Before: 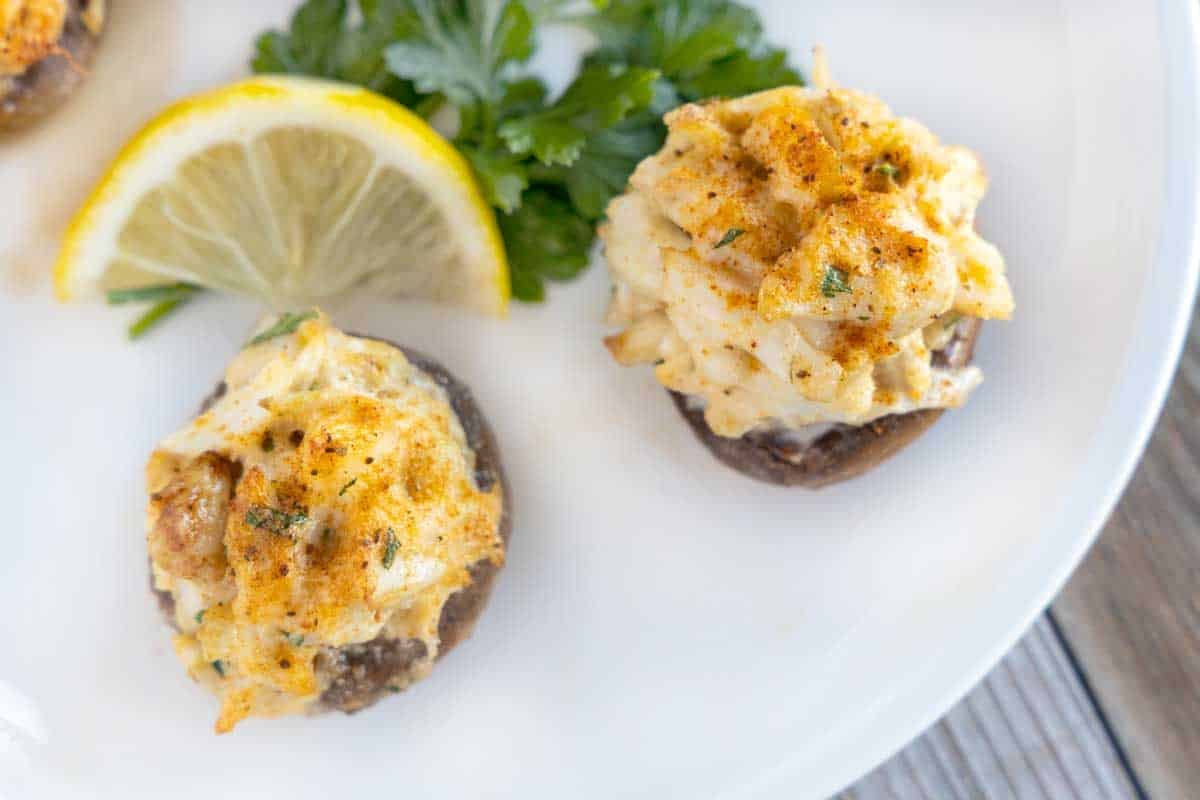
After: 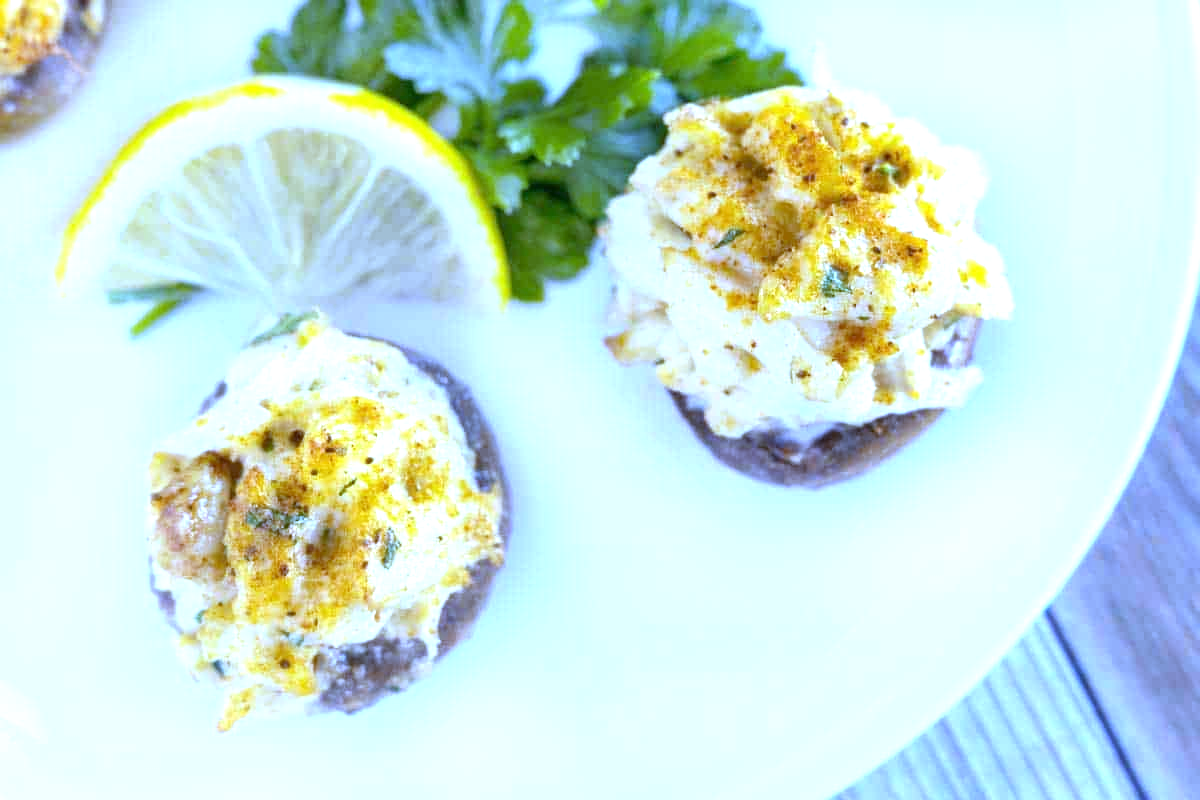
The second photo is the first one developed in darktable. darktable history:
white balance: red 0.766, blue 1.537
exposure: exposure 0.921 EV, compensate highlight preservation false
